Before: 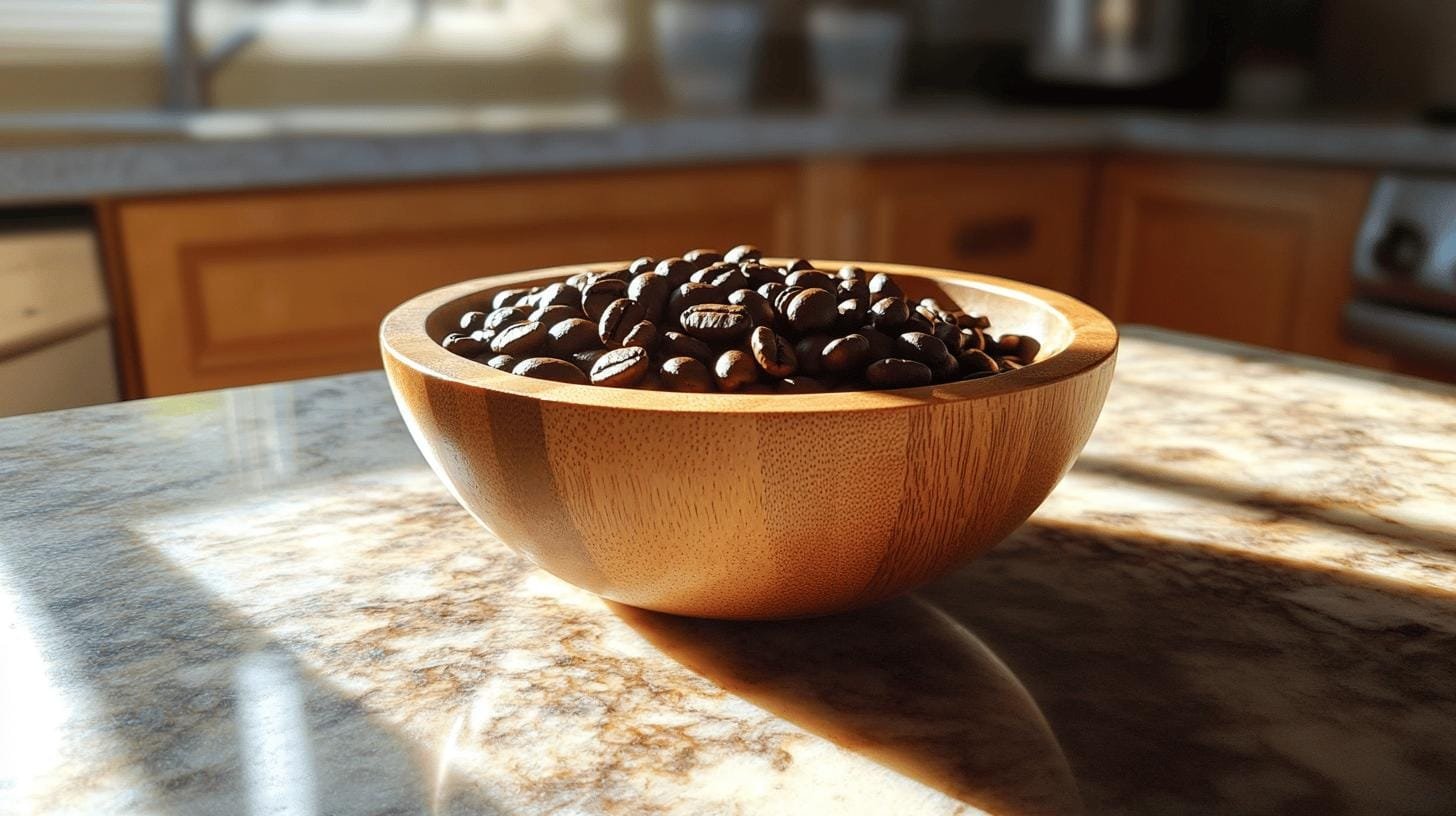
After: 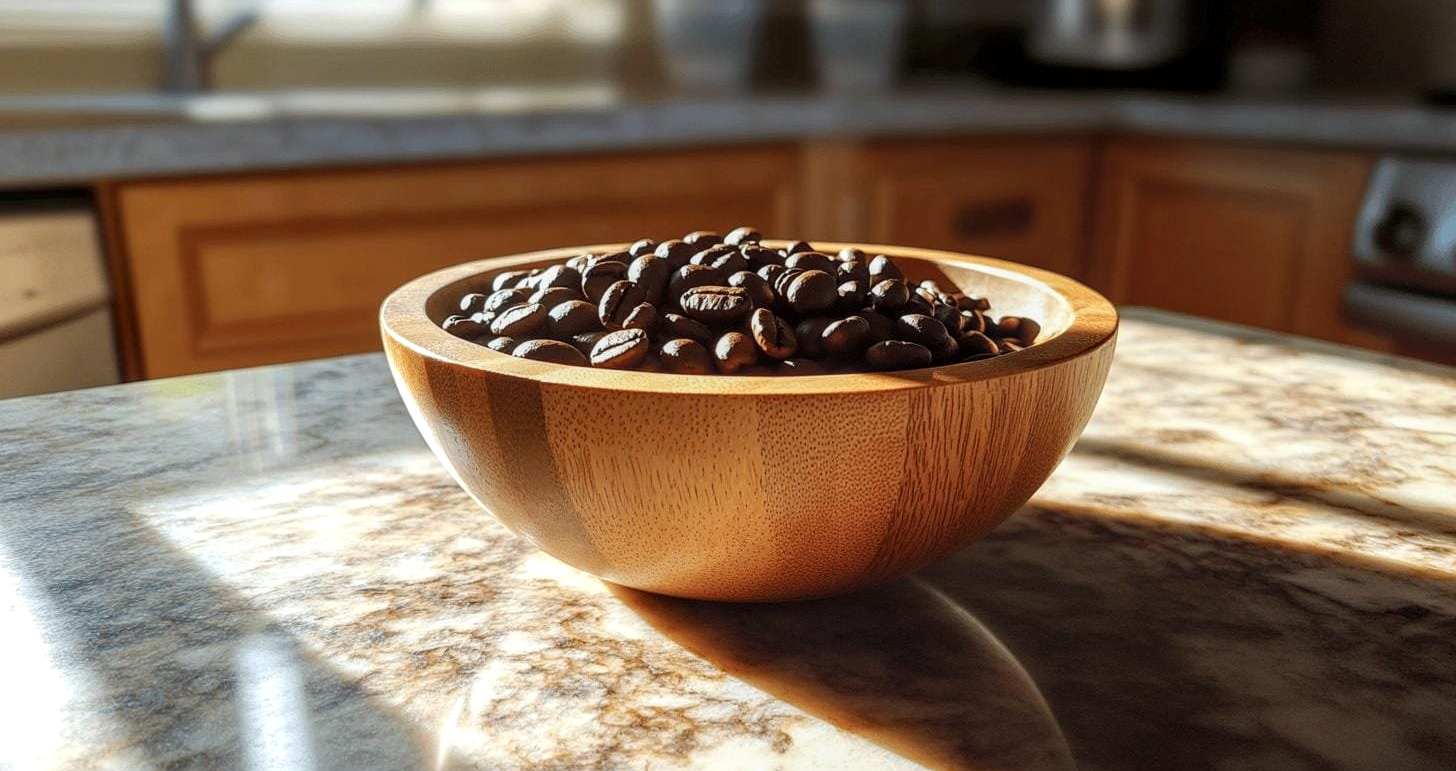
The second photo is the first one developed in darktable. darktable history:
crop and rotate: top 2.321%, bottom 3.1%
local contrast: on, module defaults
